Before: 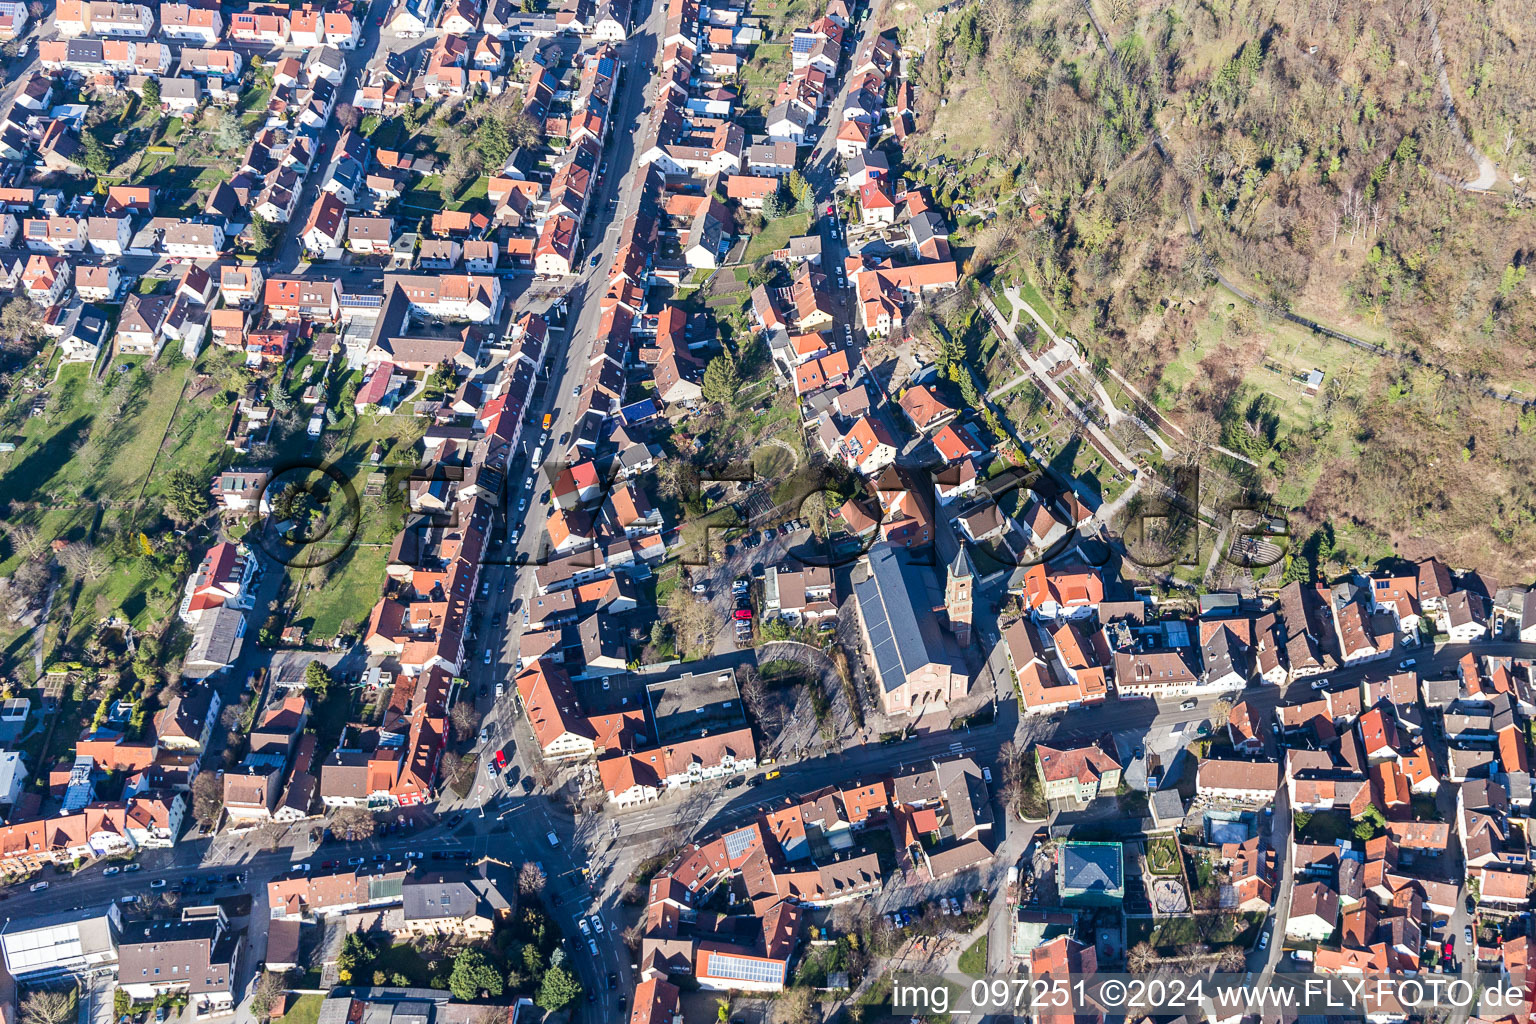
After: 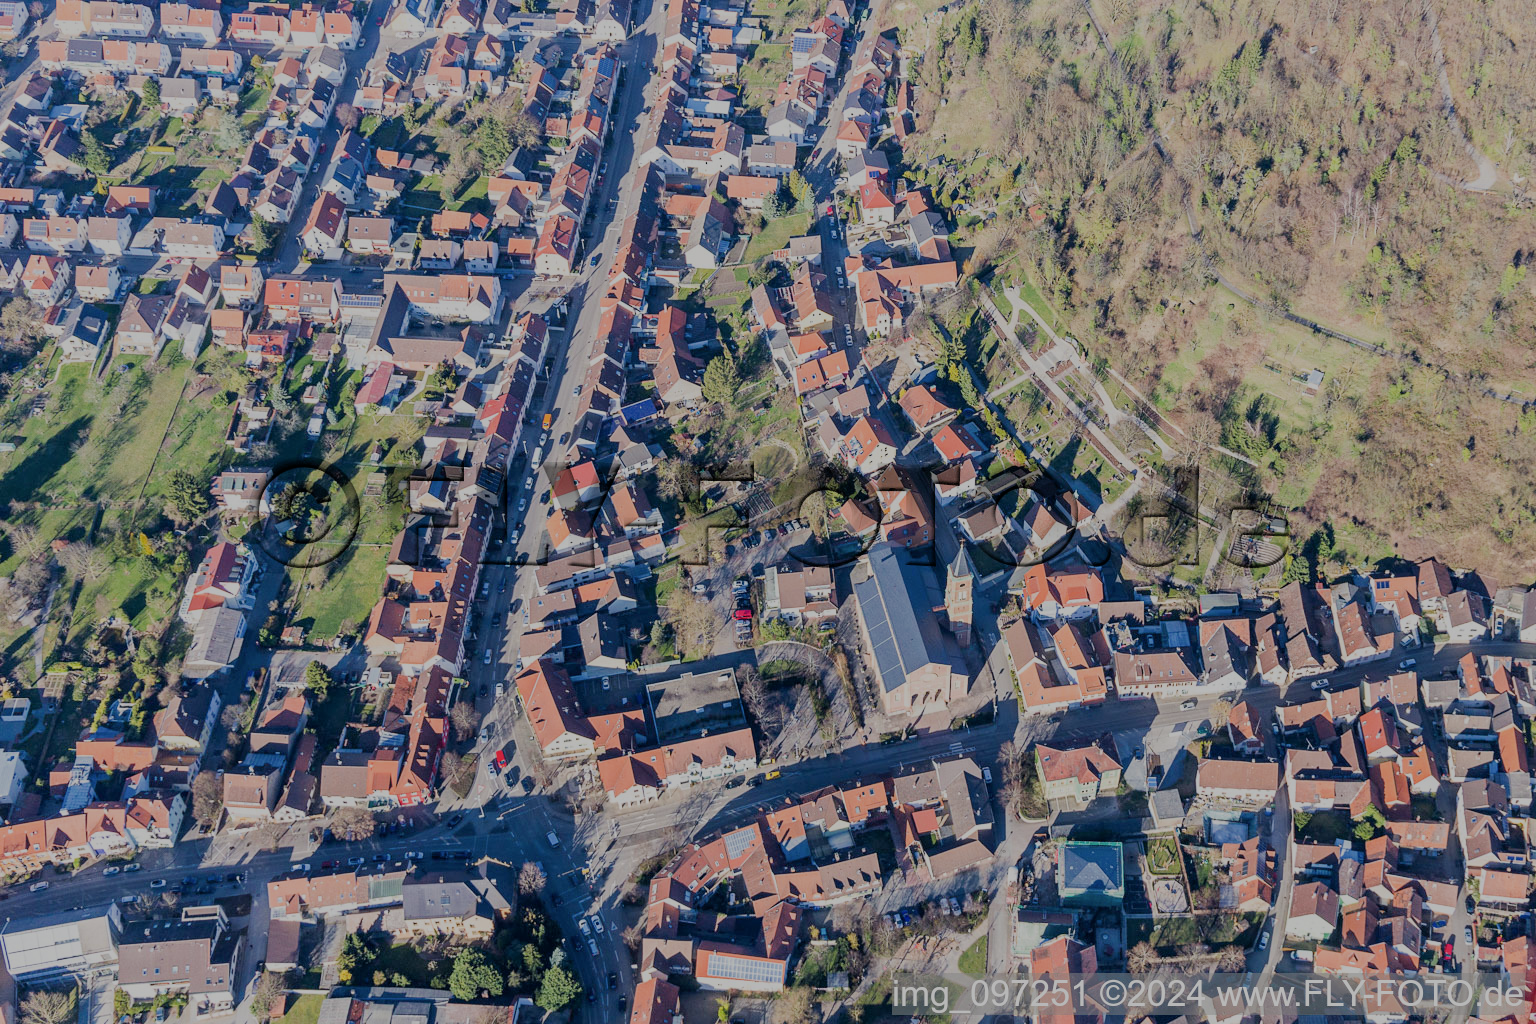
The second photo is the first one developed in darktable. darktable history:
filmic rgb: black relative exposure -7.98 EV, white relative exposure 8.04 EV, hardness 2.44, latitude 11.04%, contrast 0.724, highlights saturation mix 9.56%, shadows ↔ highlights balance 2.05%
